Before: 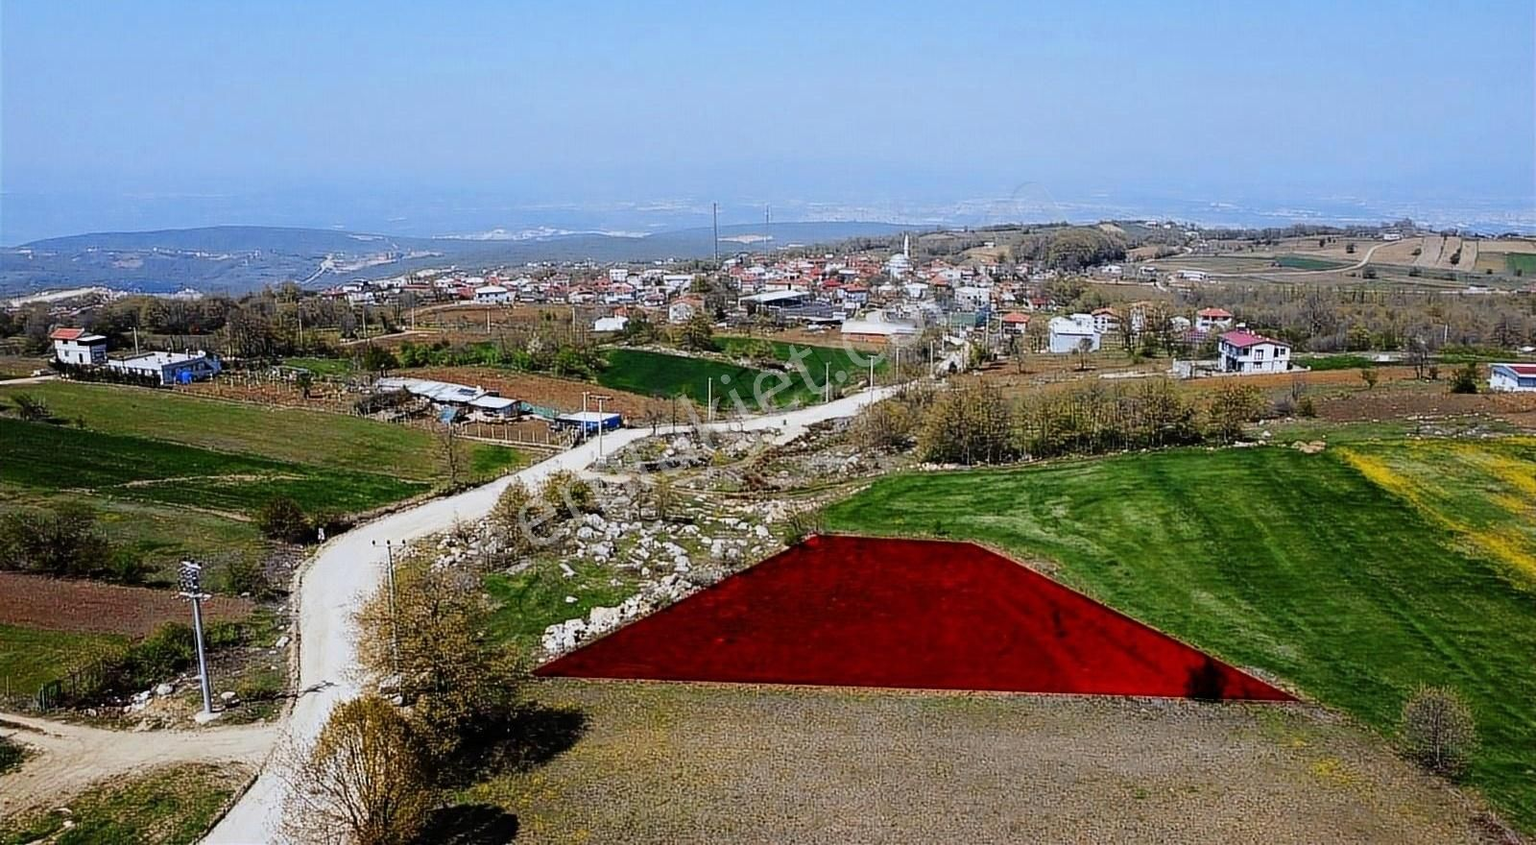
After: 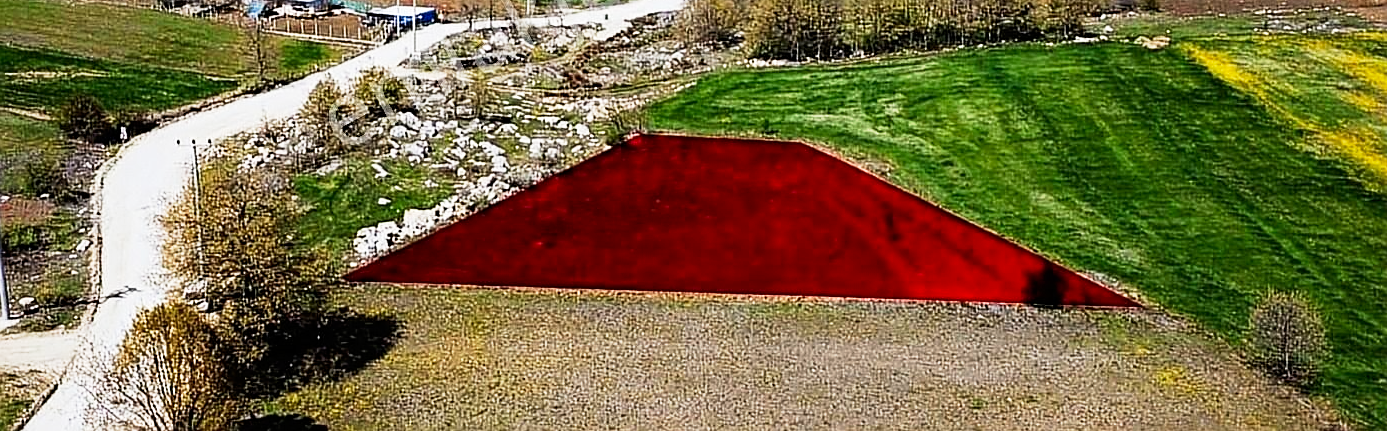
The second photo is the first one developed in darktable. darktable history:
sharpen: on, module defaults
crop and rotate: left 13.279%, top 48.142%, bottom 2.832%
base curve: curves: ch0 [(0, 0) (0.005, 0.002) (0.193, 0.295) (0.399, 0.664) (0.75, 0.928) (1, 1)], preserve colors none
